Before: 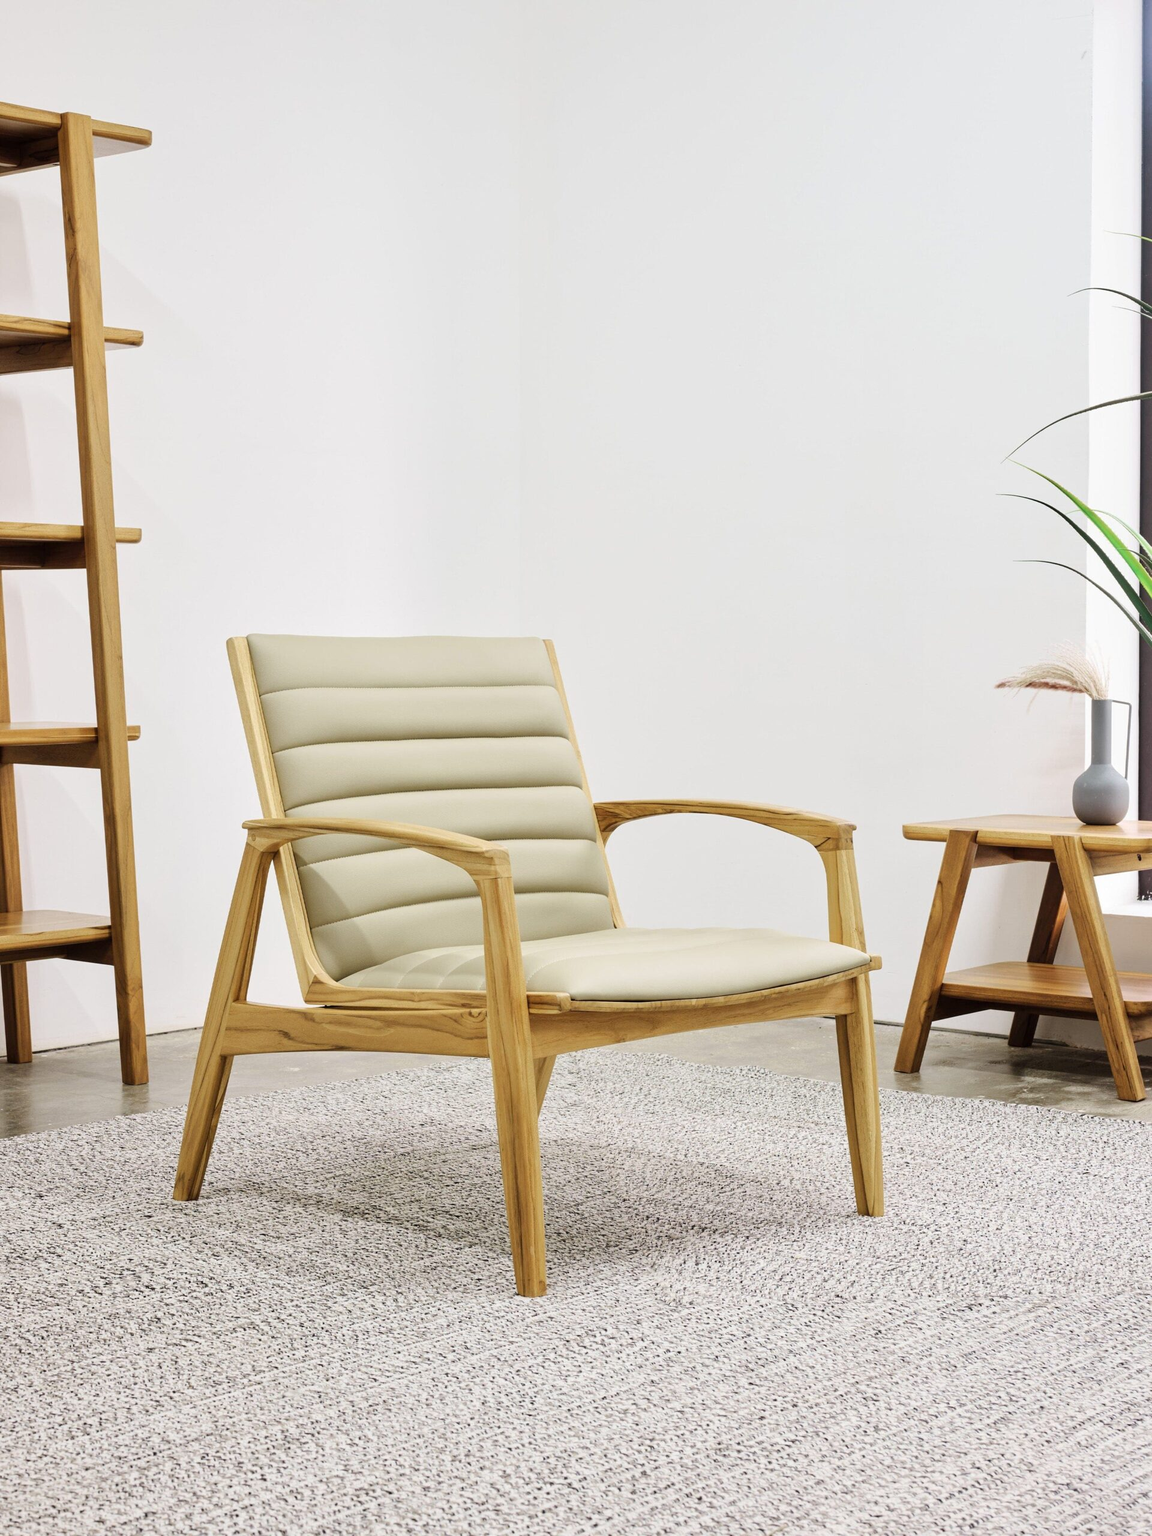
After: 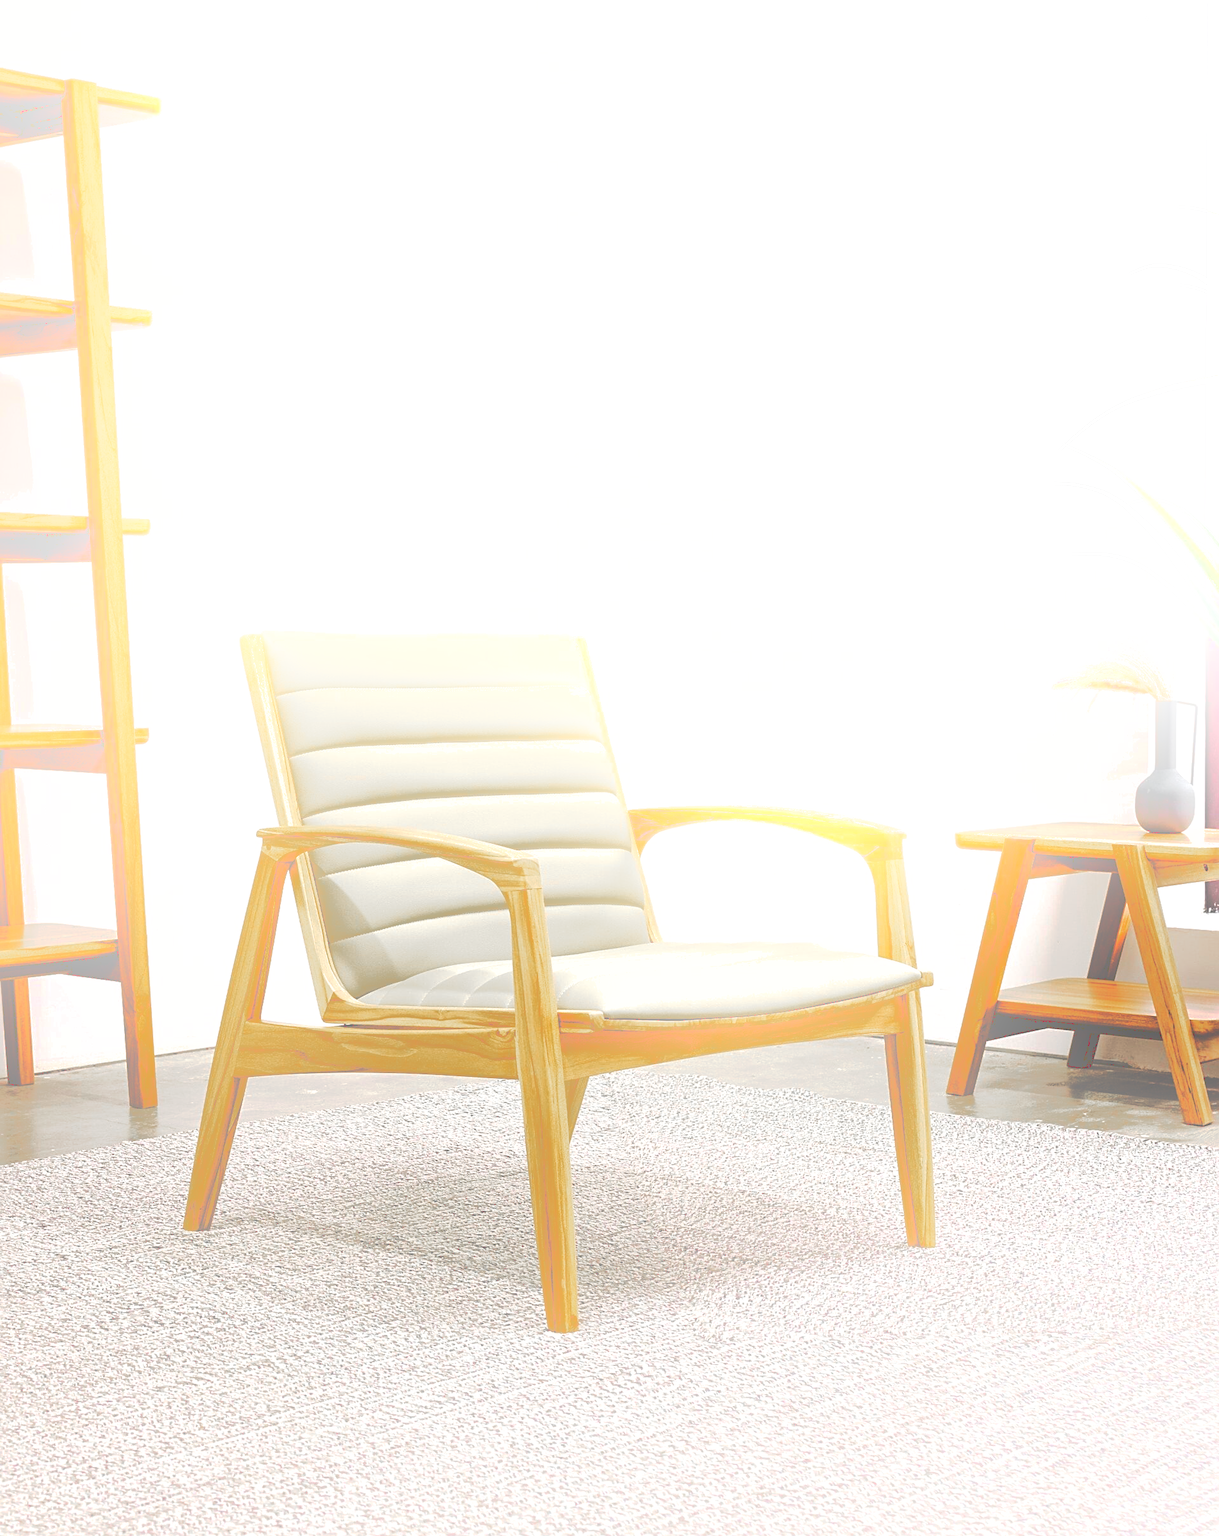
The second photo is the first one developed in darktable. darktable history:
exposure: black level correction 0.001, exposure 0.5 EV, compensate exposure bias true, compensate highlight preservation false
shadows and highlights: shadows 25, highlights -70
sharpen: on, module defaults
crop and rotate: top 2.479%, bottom 3.018%
bloom: size 38%, threshold 95%, strength 30%
tone curve: curves: ch0 [(0, 0) (0.003, 0.17) (0.011, 0.17) (0.025, 0.17) (0.044, 0.168) (0.069, 0.167) (0.1, 0.173) (0.136, 0.181) (0.177, 0.199) (0.224, 0.226) (0.277, 0.271) (0.335, 0.333) (0.399, 0.419) (0.468, 0.52) (0.543, 0.621) (0.623, 0.716) (0.709, 0.795) (0.801, 0.867) (0.898, 0.914) (1, 1)], preserve colors none
color zones: curves: ch1 [(0, 0.638) (0.193, 0.442) (0.286, 0.15) (0.429, 0.14) (0.571, 0.142) (0.714, 0.154) (0.857, 0.175) (1, 0.638)]
